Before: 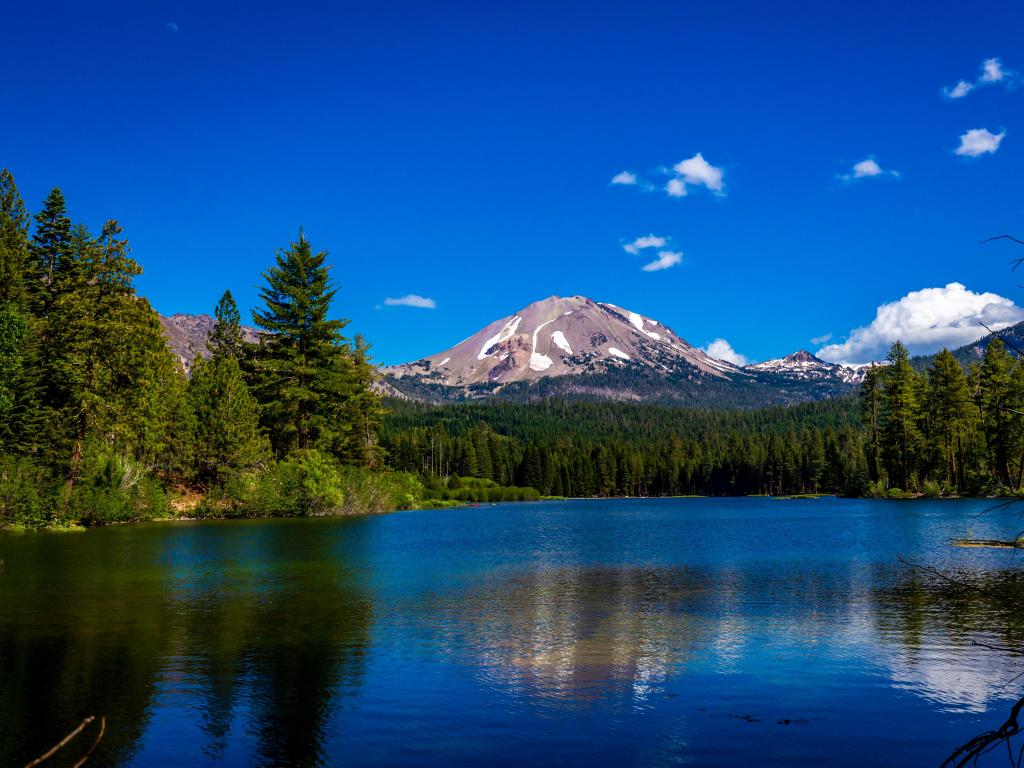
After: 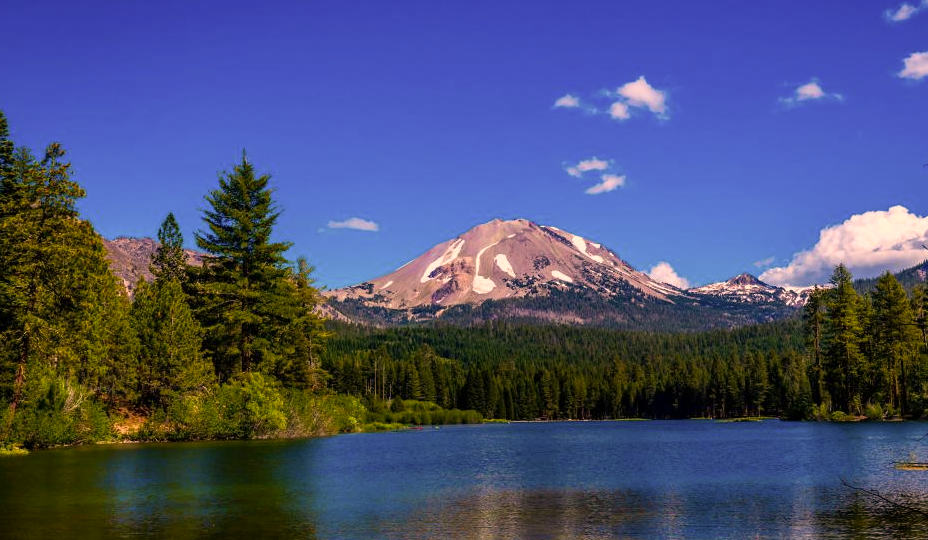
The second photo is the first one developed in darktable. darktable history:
color correction: highlights a* 17.83, highlights b* 19.18
crop: left 5.623%, top 10.124%, right 3.721%, bottom 19.492%
